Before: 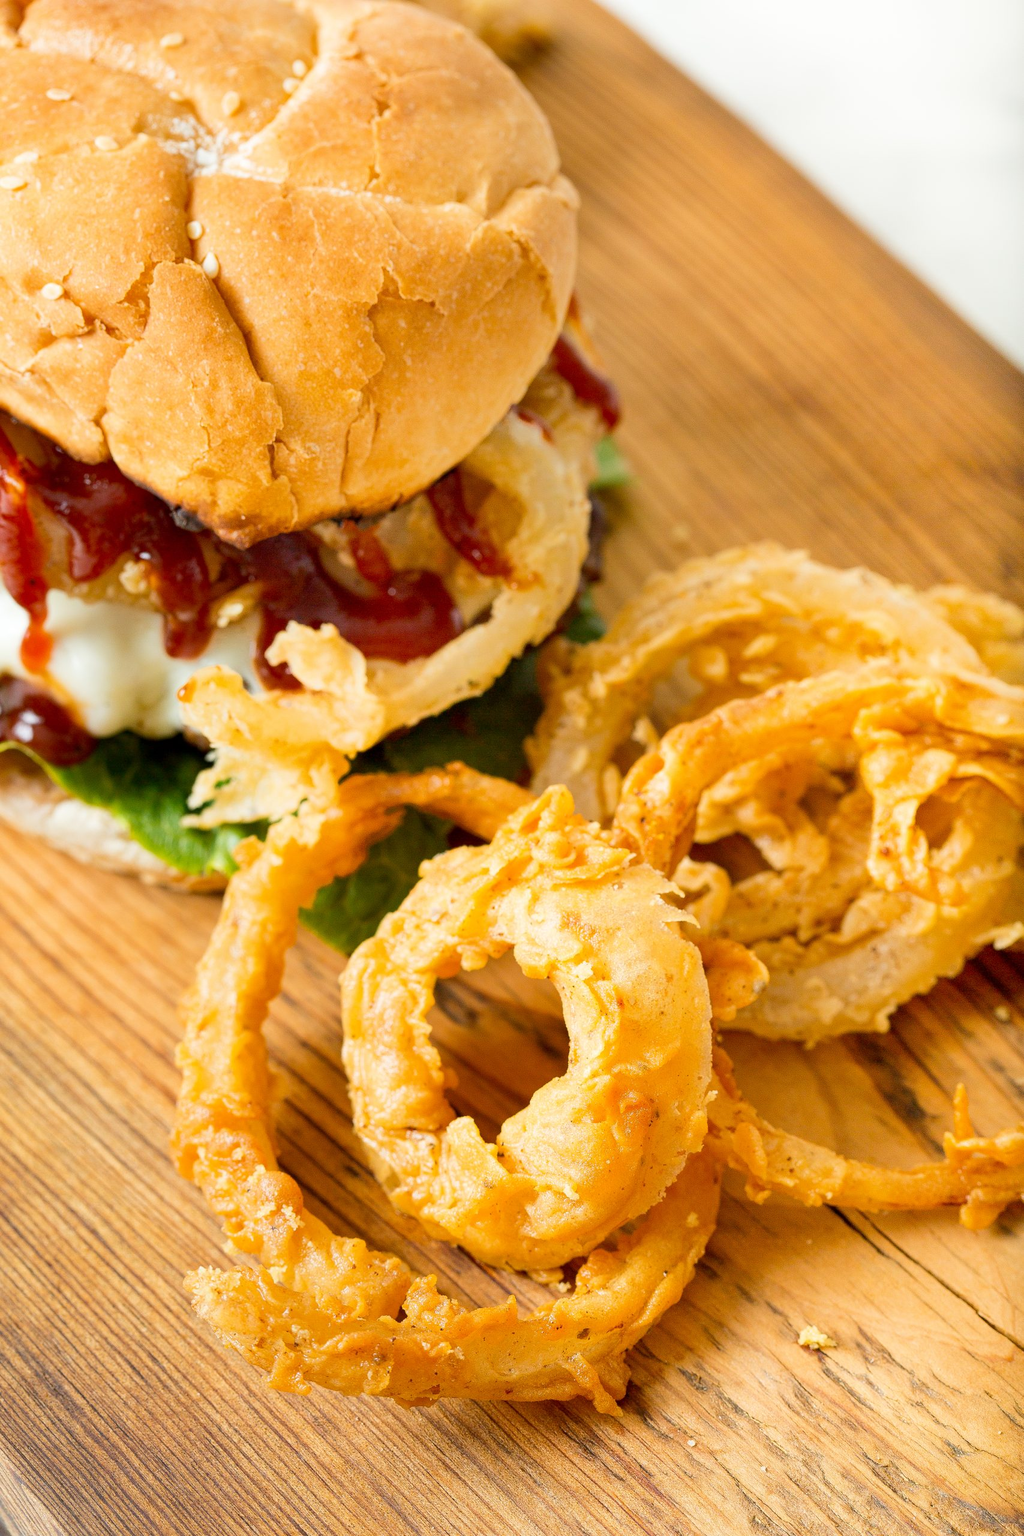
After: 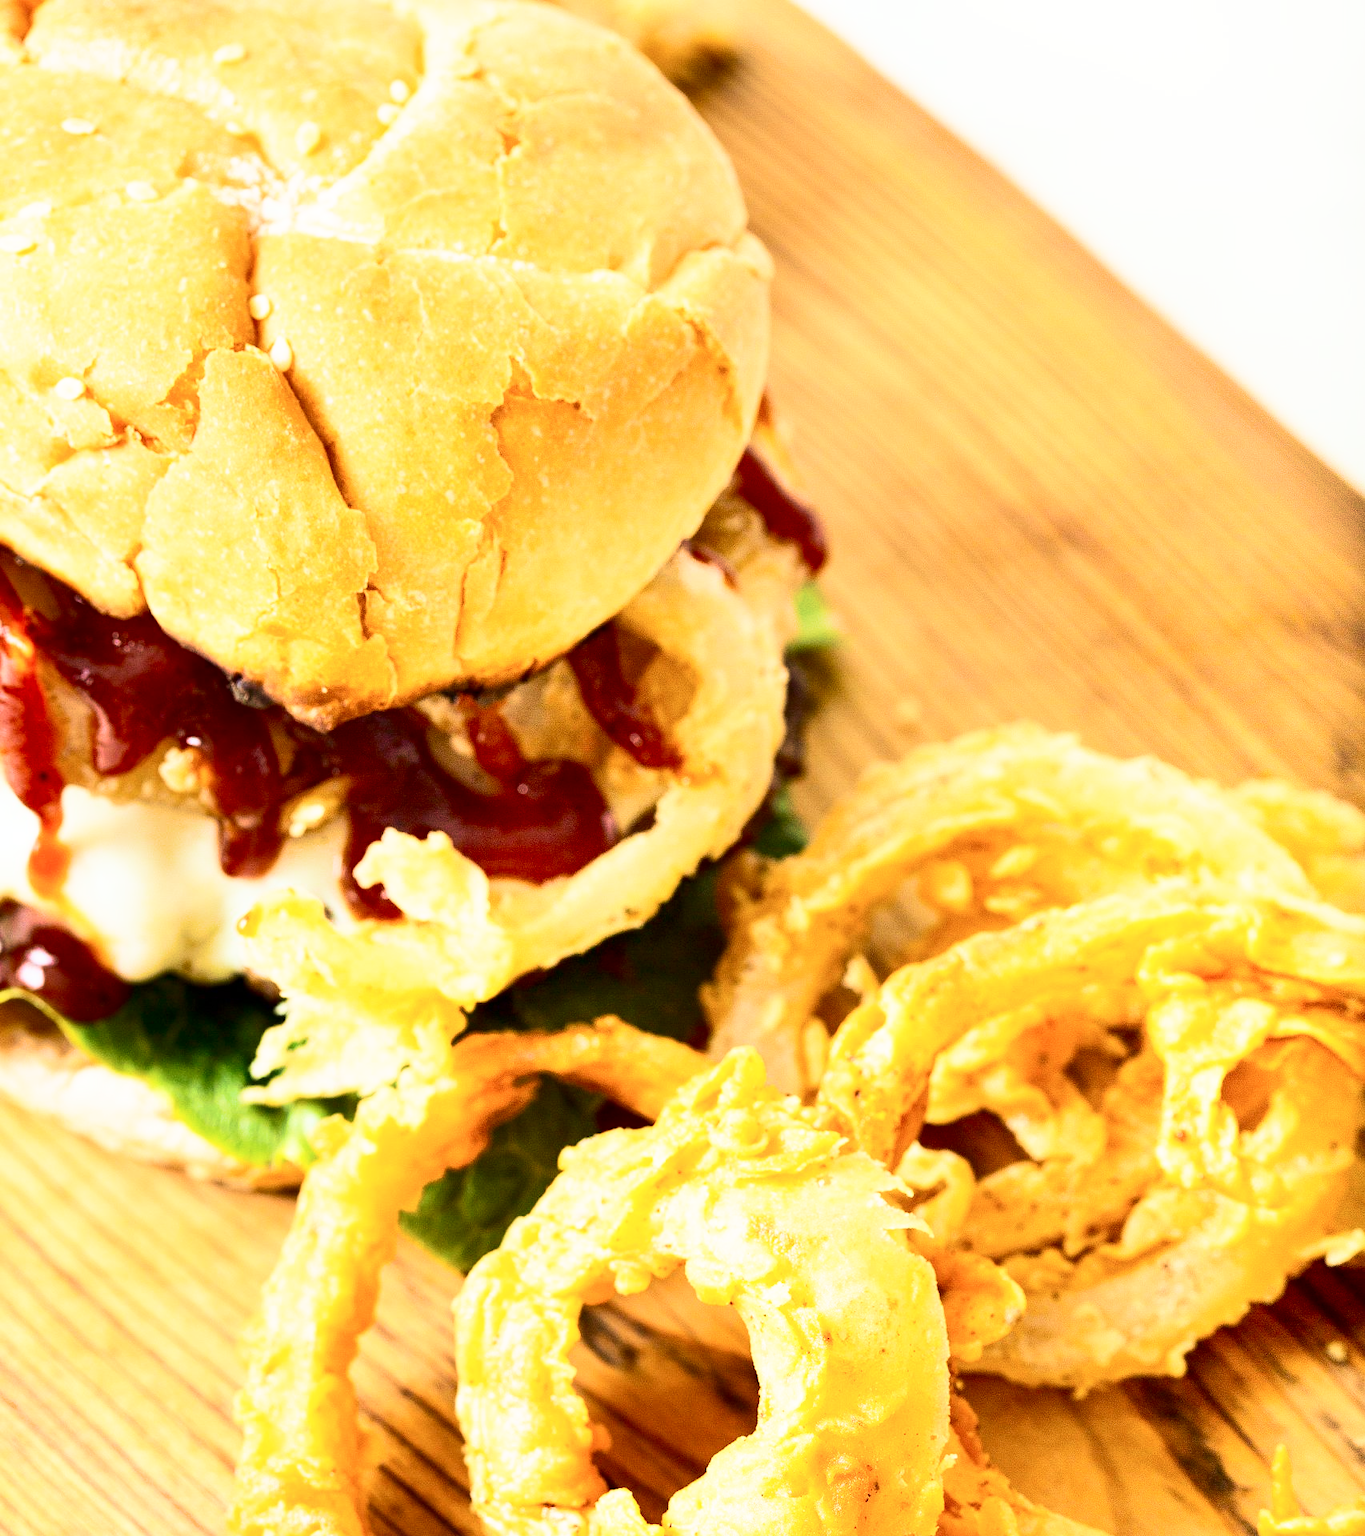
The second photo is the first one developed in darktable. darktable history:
contrast brightness saturation: contrast 0.28
sharpen: radius 5.325, amount 0.312, threshold 26.433
base curve: curves: ch0 [(0, 0) (0.579, 0.807) (1, 1)], preserve colors none
velvia: strength 75%
crop: bottom 24.988%
tone equalizer: on, module defaults
